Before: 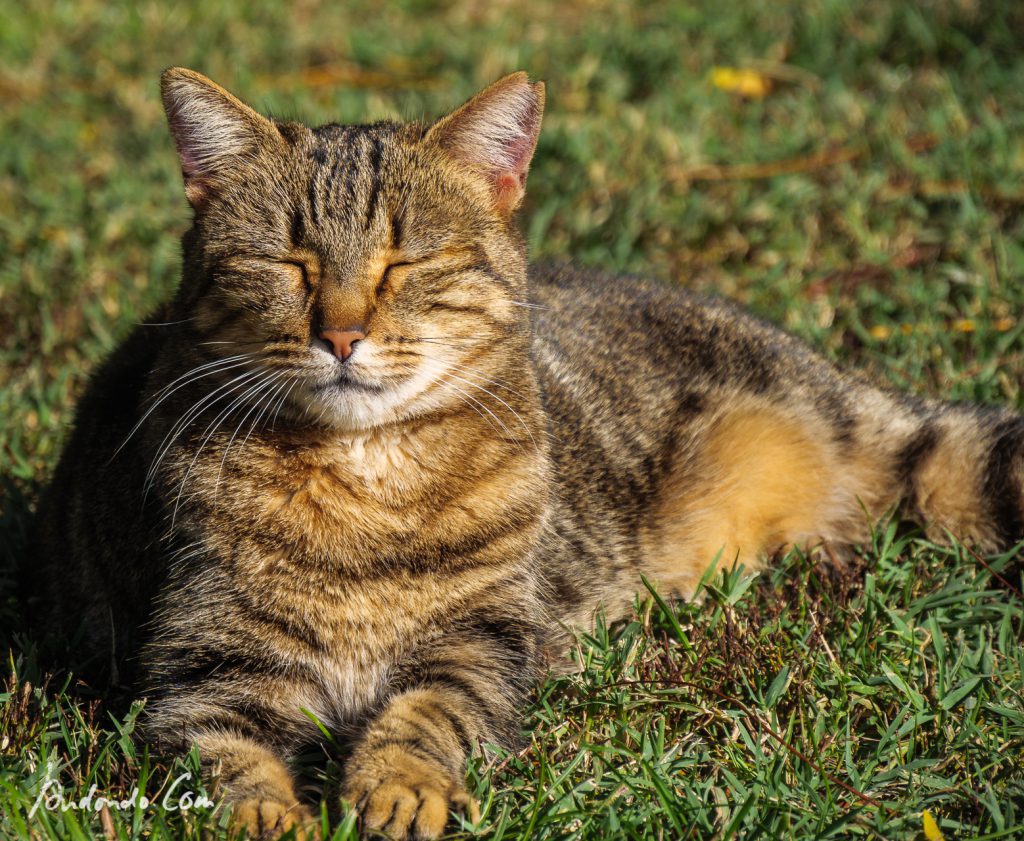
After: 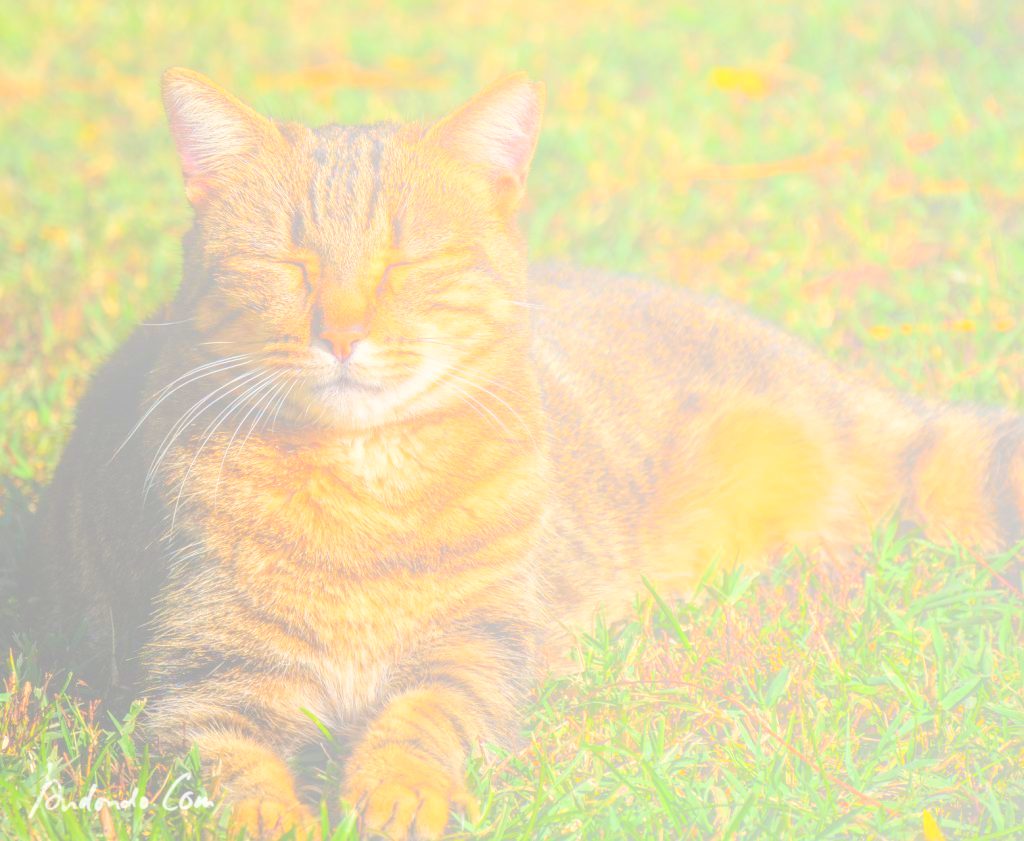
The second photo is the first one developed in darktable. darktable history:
white balance: emerald 1
tone equalizer: -8 EV 1 EV, -7 EV 1 EV, -6 EV 1 EV, -5 EV 1 EV, -4 EV 1 EV, -3 EV 0.75 EV, -2 EV 0.5 EV, -1 EV 0.25 EV
bloom: size 70%, threshold 25%, strength 70%
